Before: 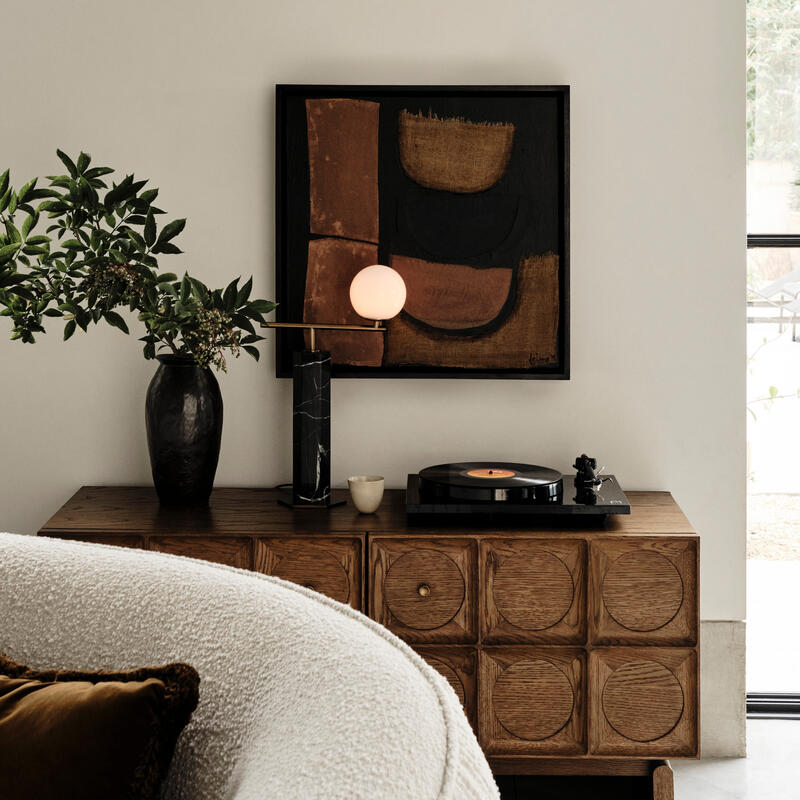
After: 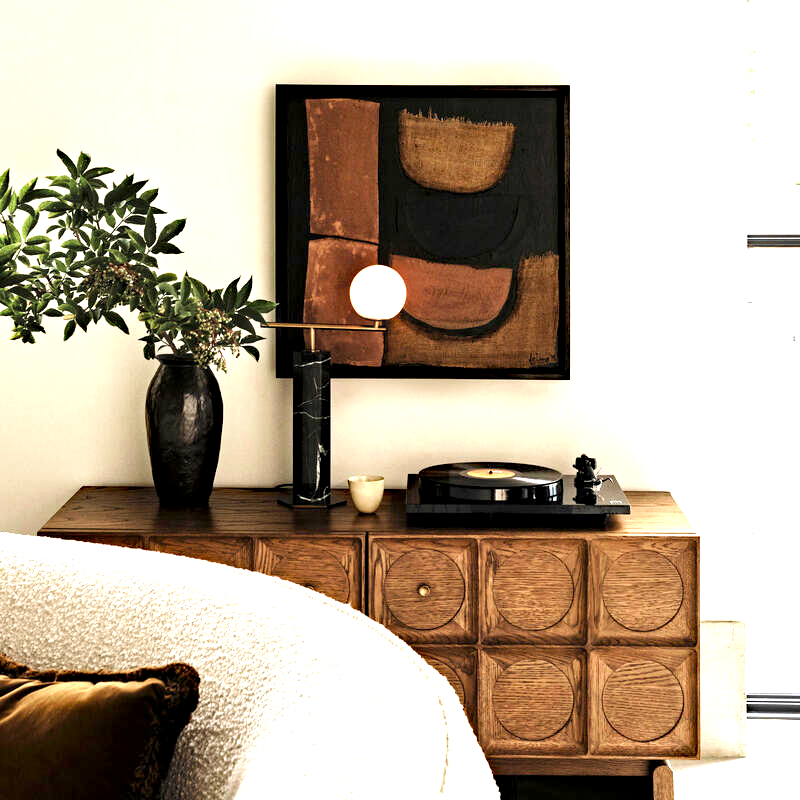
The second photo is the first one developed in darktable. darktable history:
exposure: black level correction 0.001, exposure 1.638 EV, compensate exposure bias true, compensate highlight preservation false
velvia: on, module defaults
haze removal: strength 0.296, distance 0.248, compatibility mode true, adaptive false
